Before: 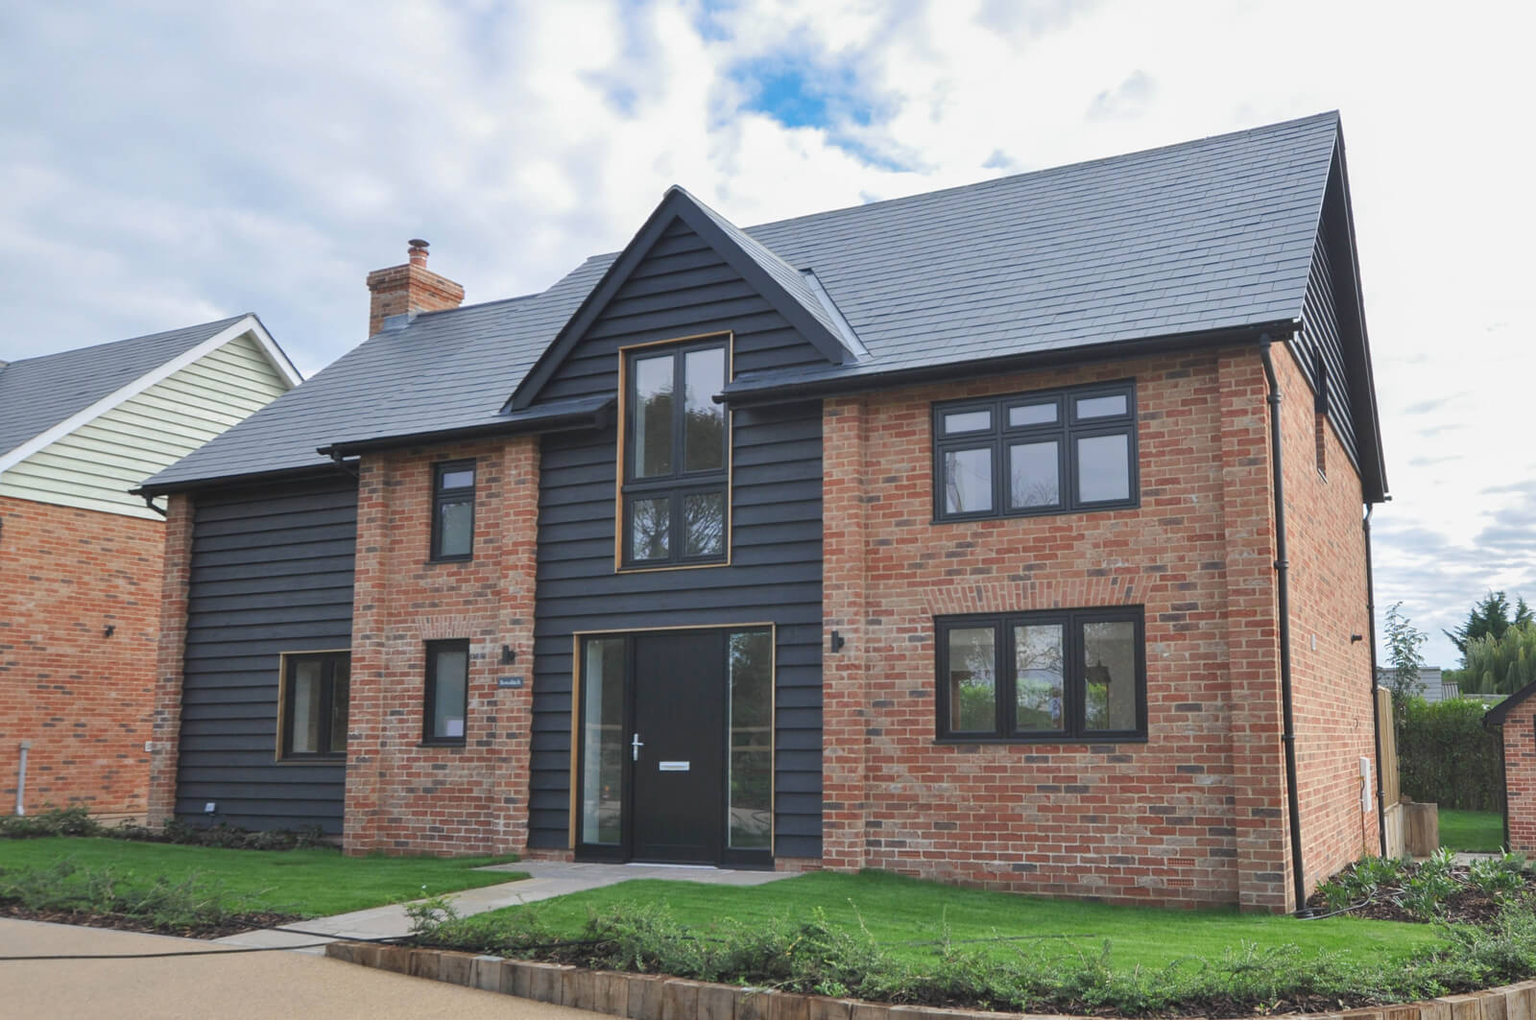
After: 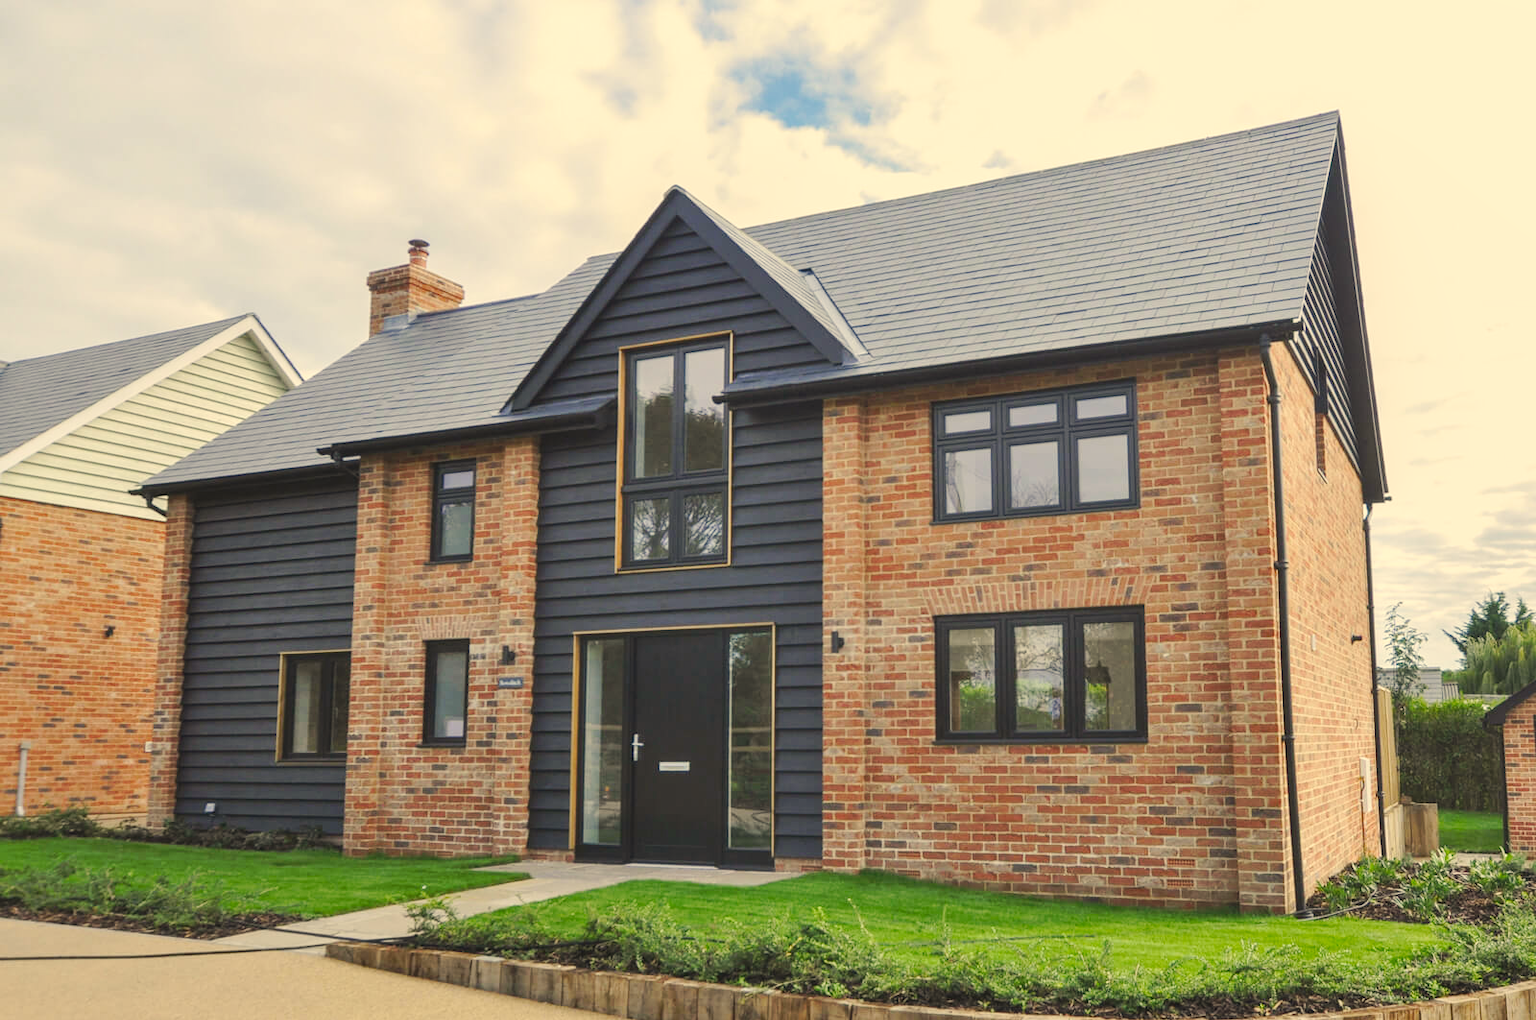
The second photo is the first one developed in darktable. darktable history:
local contrast: detail 110%
color correction: highlights a* 2.72, highlights b* 22.8
tone curve: curves: ch0 [(0, 0) (0.003, 0.005) (0.011, 0.013) (0.025, 0.027) (0.044, 0.044) (0.069, 0.06) (0.1, 0.081) (0.136, 0.114) (0.177, 0.16) (0.224, 0.211) (0.277, 0.277) (0.335, 0.354) (0.399, 0.435) (0.468, 0.538) (0.543, 0.626) (0.623, 0.708) (0.709, 0.789) (0.801, 0.867) (0.898, 0.935) (1, 1)], preserve colors none
